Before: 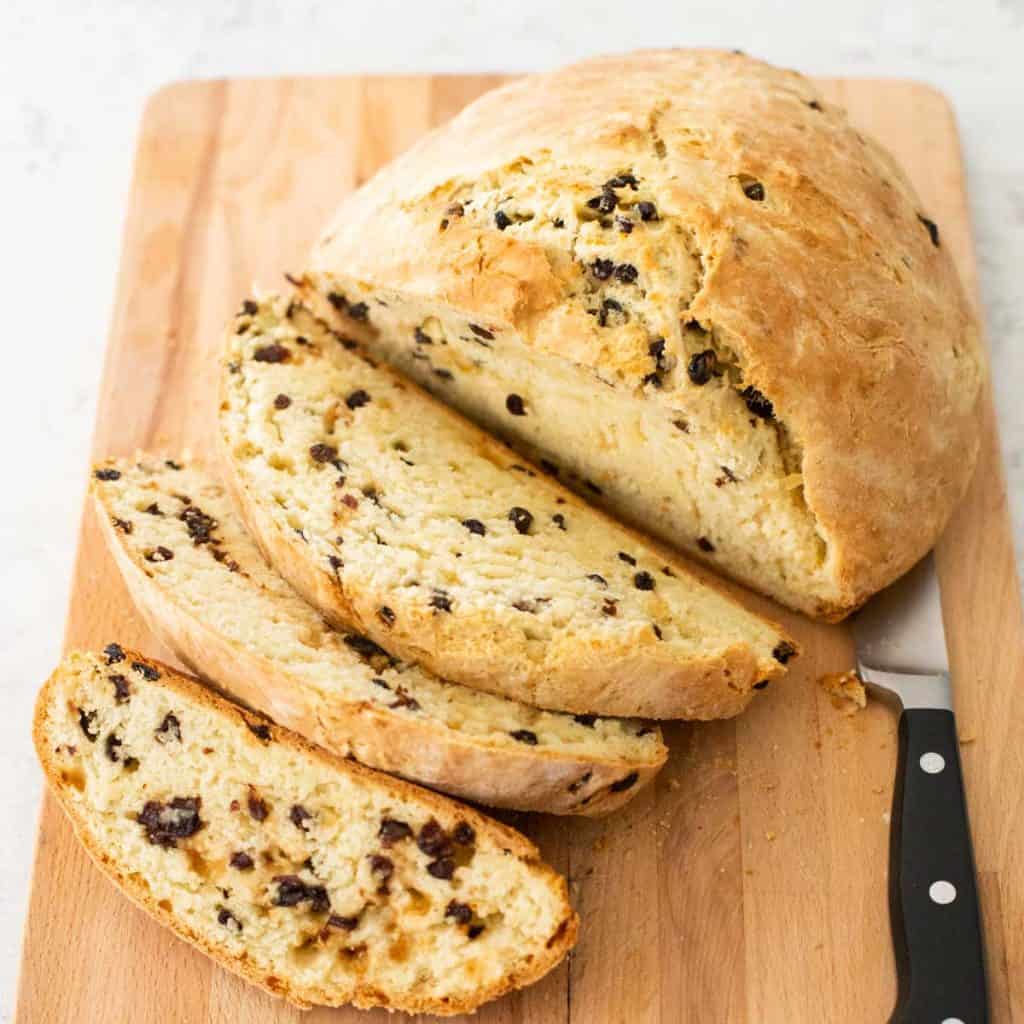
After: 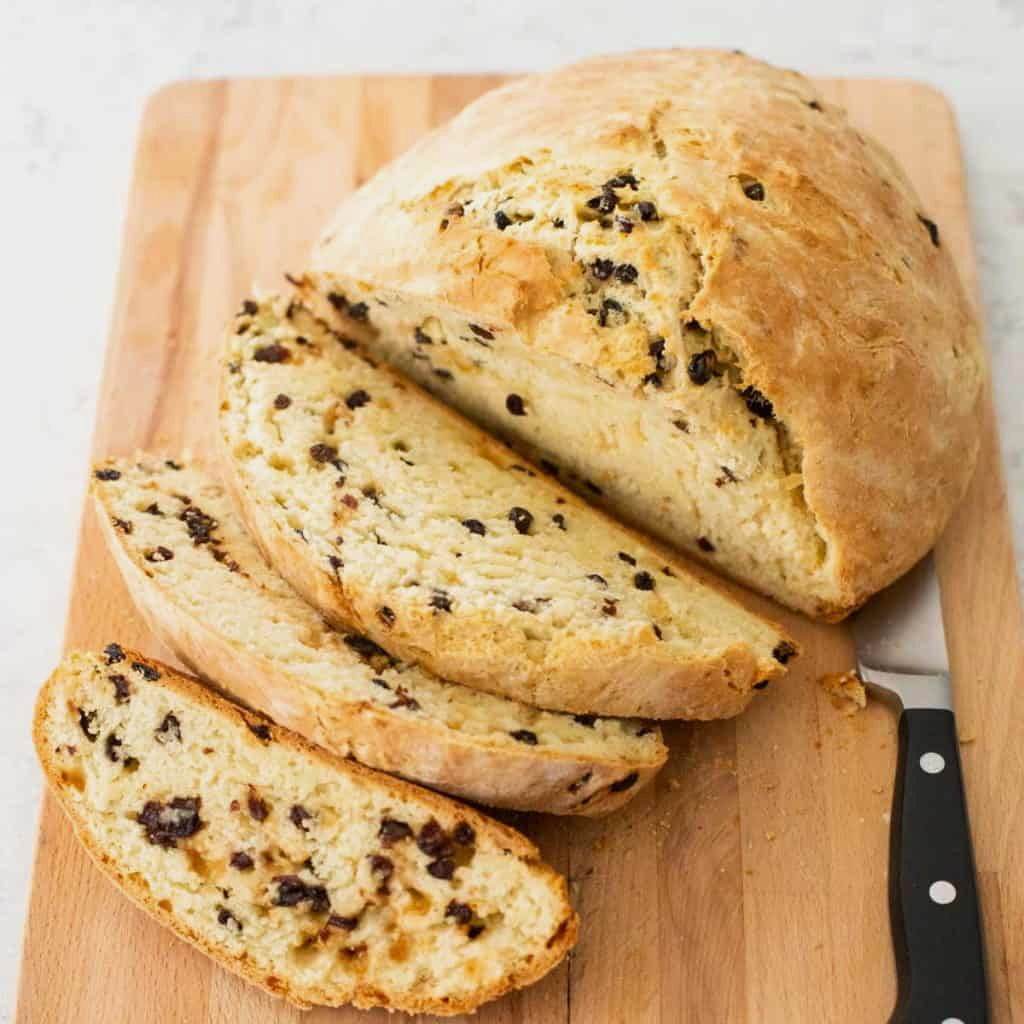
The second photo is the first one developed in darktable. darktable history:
exposure: exposure -0.157 EV, compensate highlight preservation false
